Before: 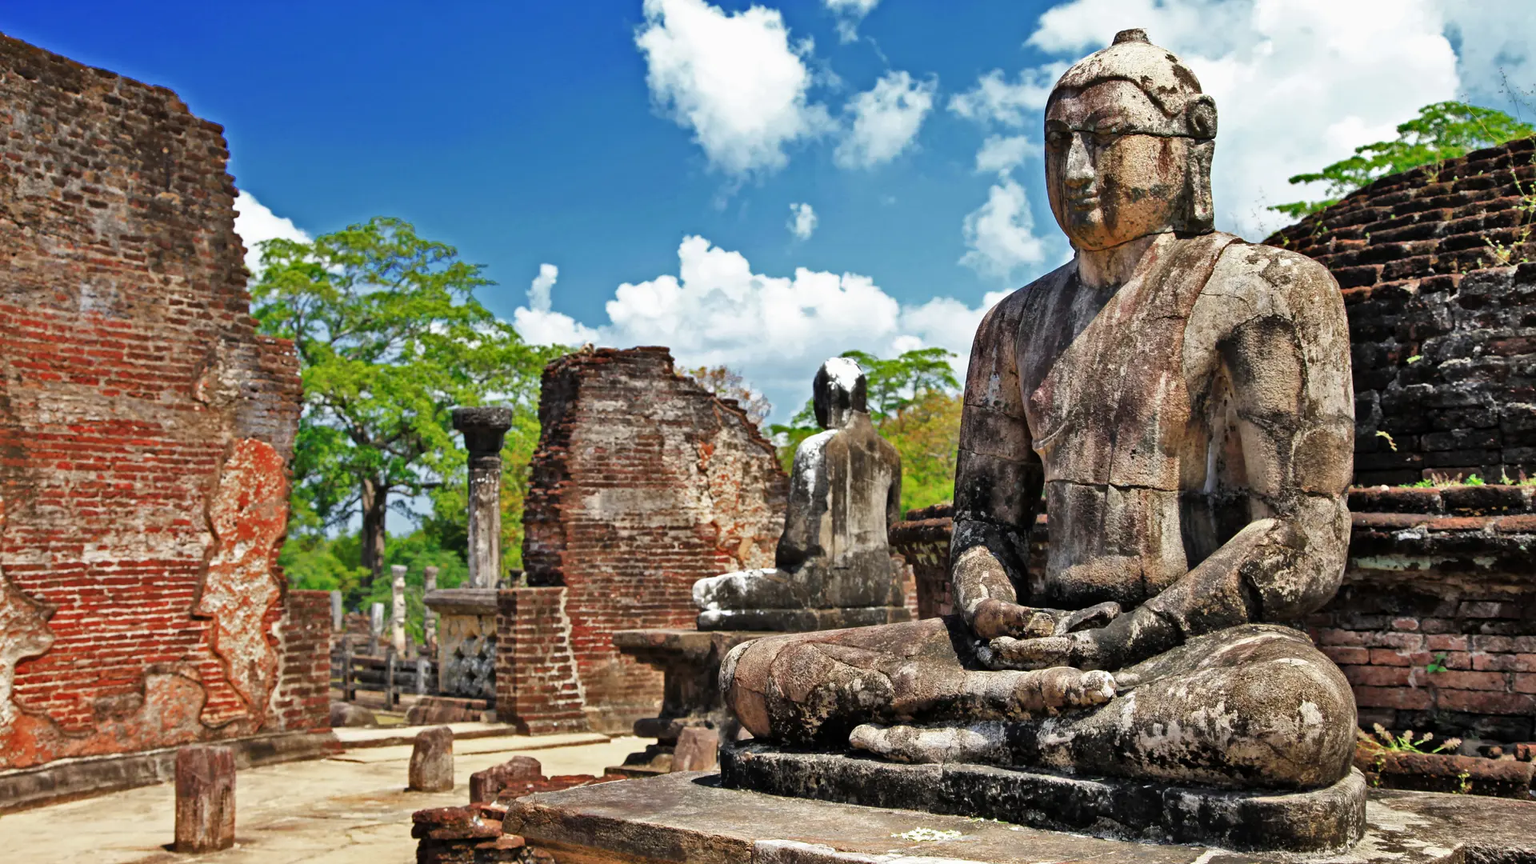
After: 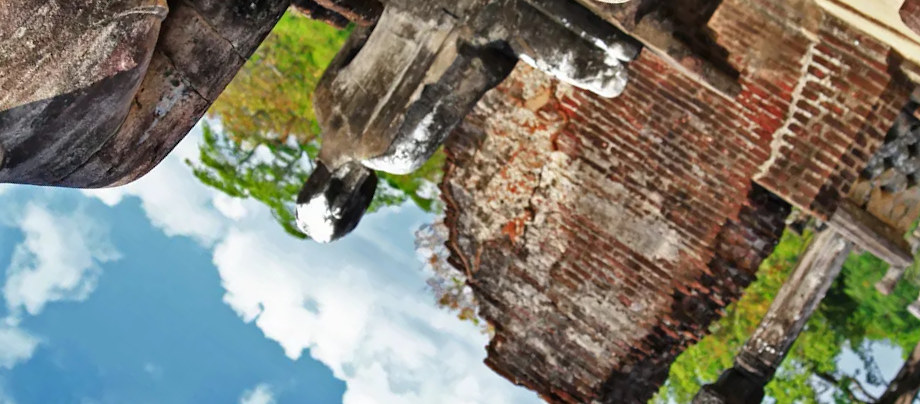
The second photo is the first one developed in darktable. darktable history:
crop and rotate: angle 147.38°, left 9.159%, top 15.558%, right 4.519%, bottom 16.941%
